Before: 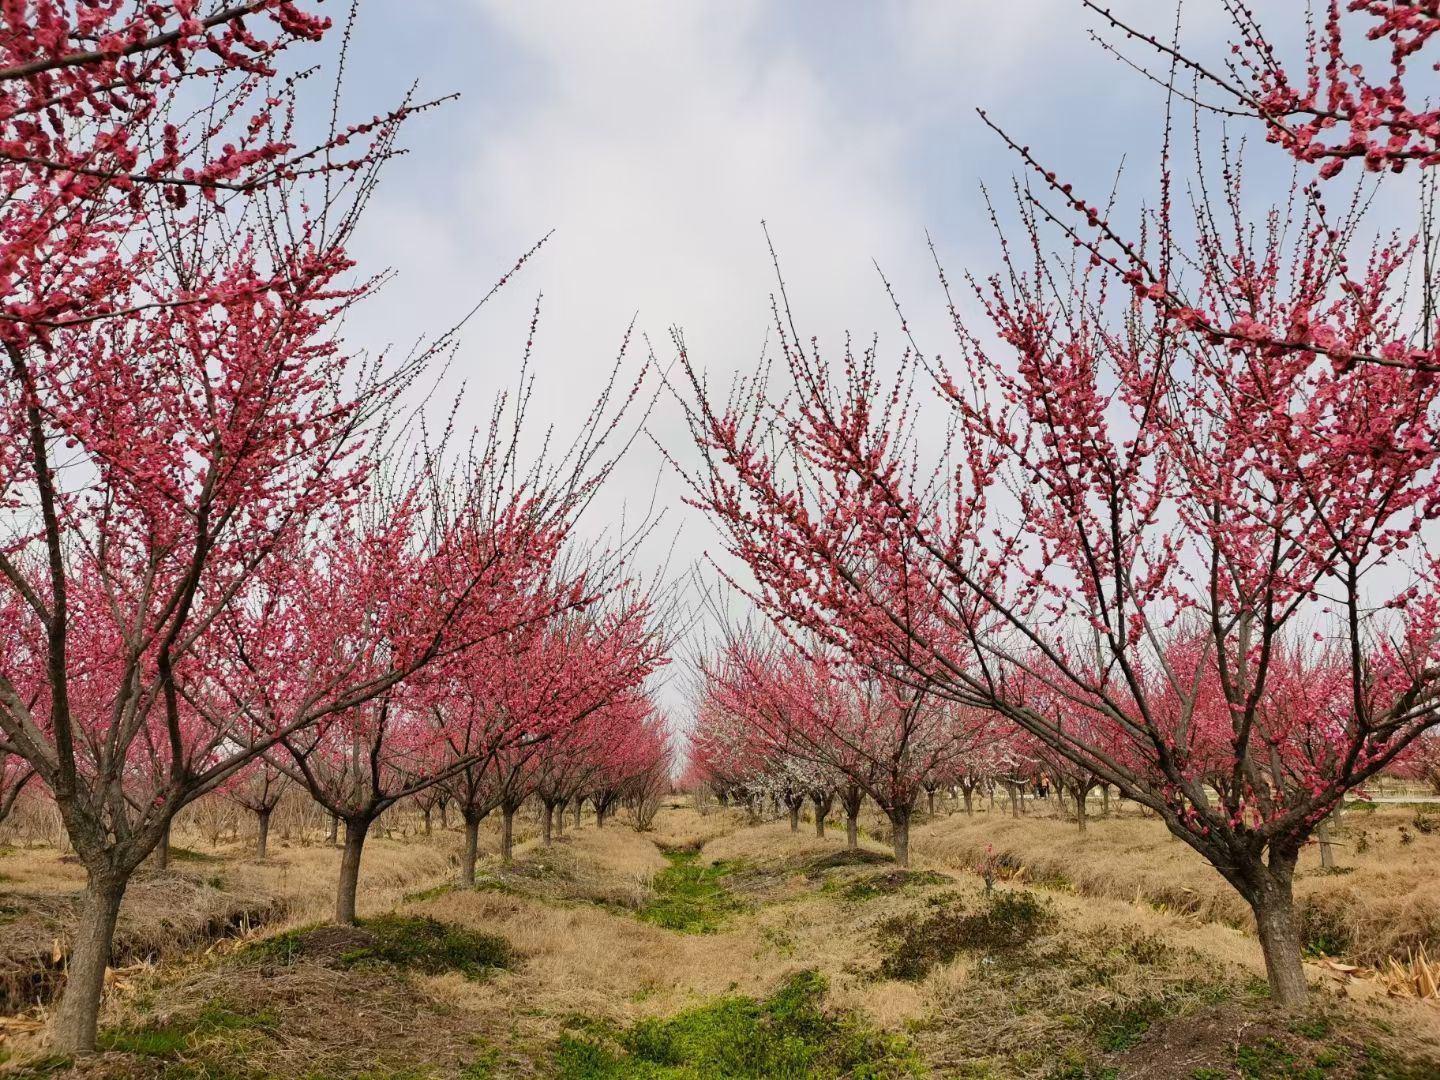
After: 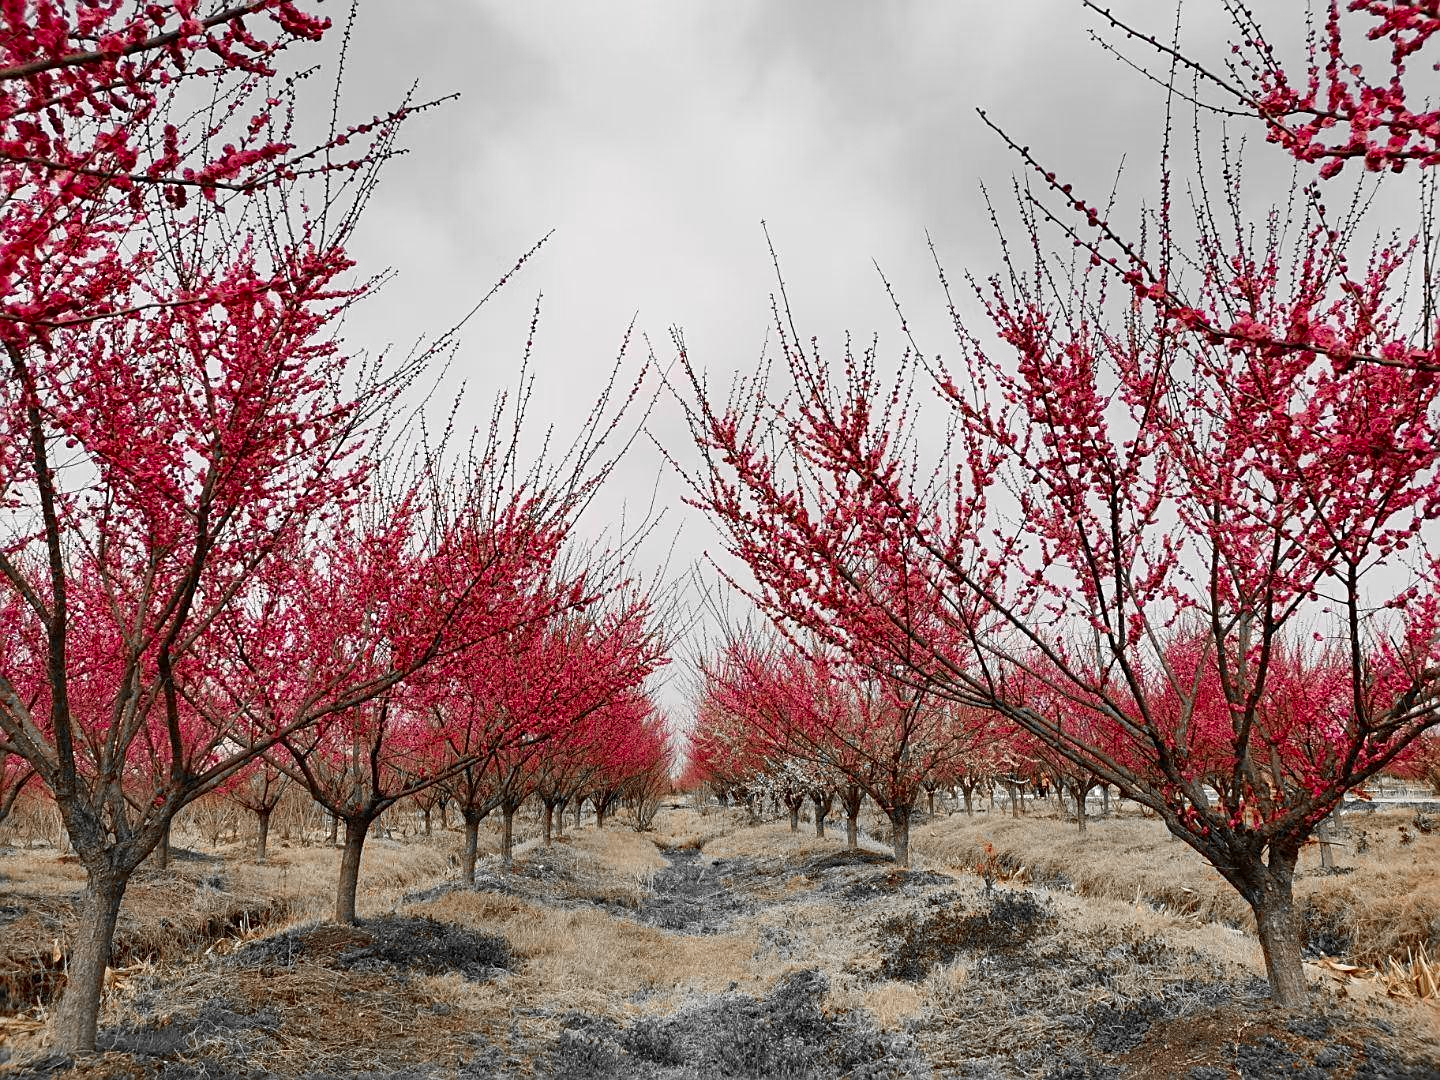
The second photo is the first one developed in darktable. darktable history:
contrast brightness saturation: contrast 0.044, saturation 0.153
color zones: curves: ch0 [(0, 0.497) (0.096, 0.361) (0.221, 0.538) (0.429, 0.5) (0.571, 0.5) (0.714, 0.5) (0.857, 0.5) (1, 0.497)]; ch1 [(0, 0.5) (0.143, 0.5) (0.257, -0.002) (0.429, 0.04) (0.571, -0.001) (0.714, -0.015) (0.857, 0.024) (1, 0.5)]
sharpen: on, module defaults
